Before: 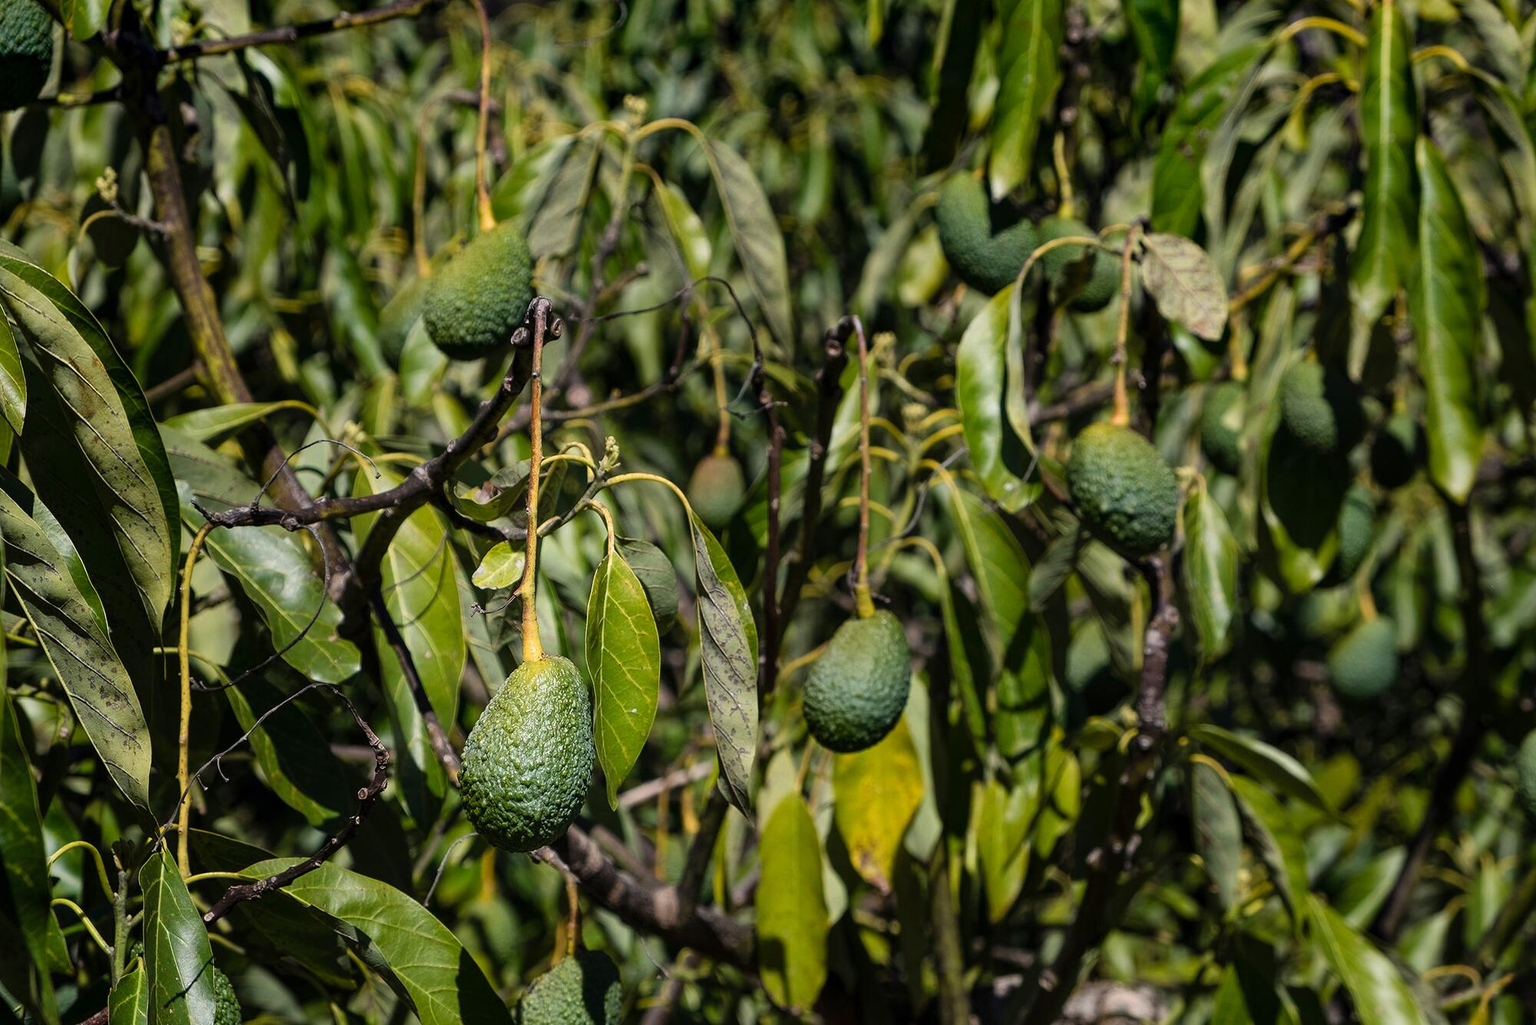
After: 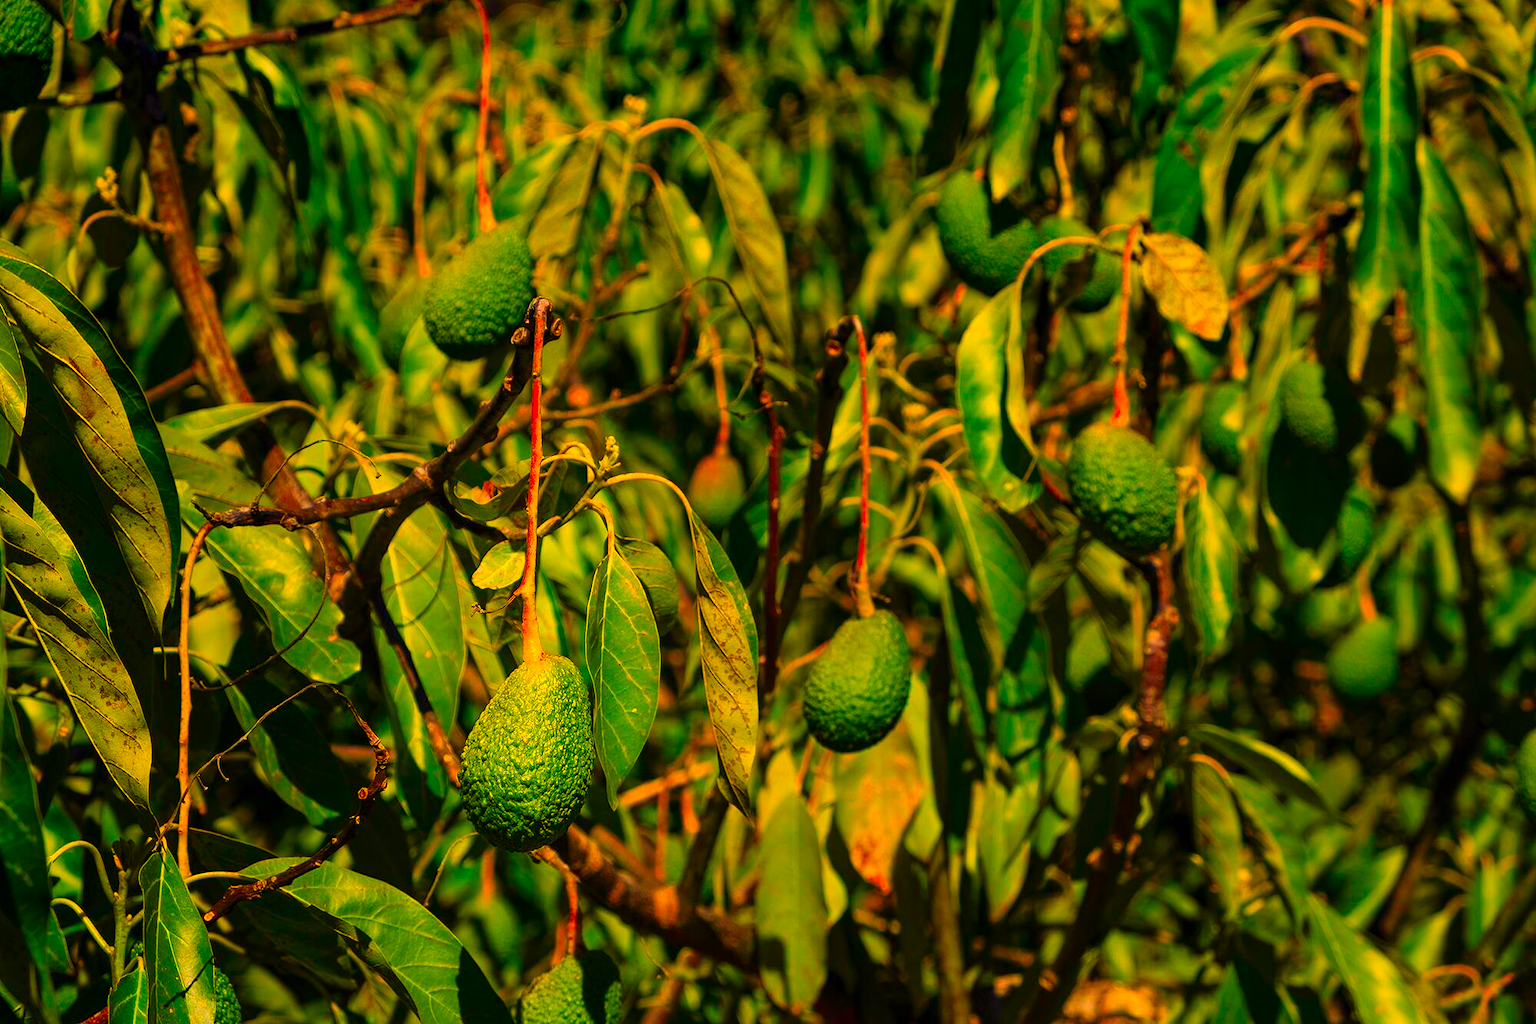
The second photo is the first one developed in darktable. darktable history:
color correction: saturation 3
white balance: red 1.138, green 0.996, blue 0.812
